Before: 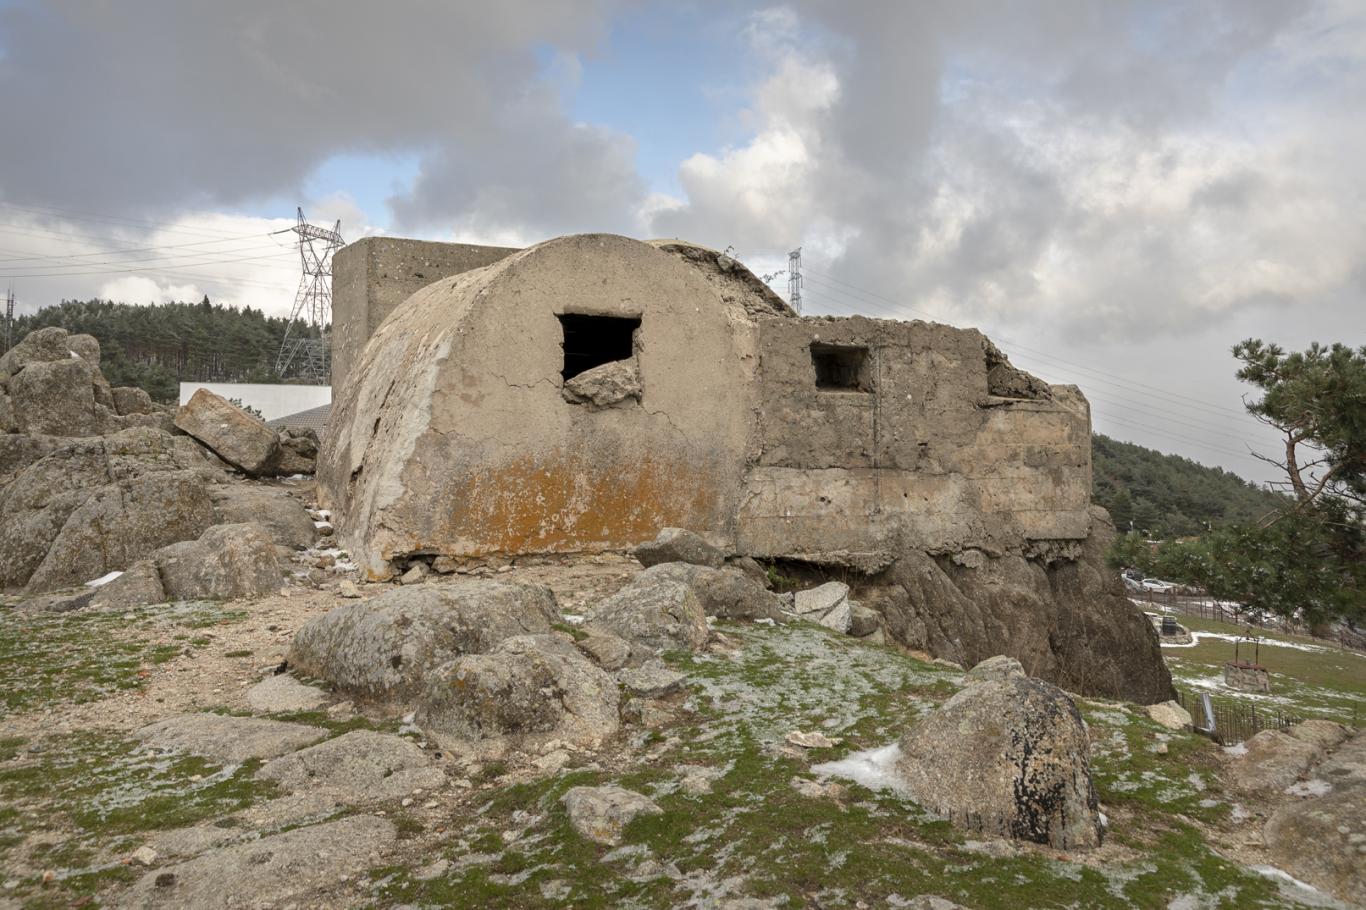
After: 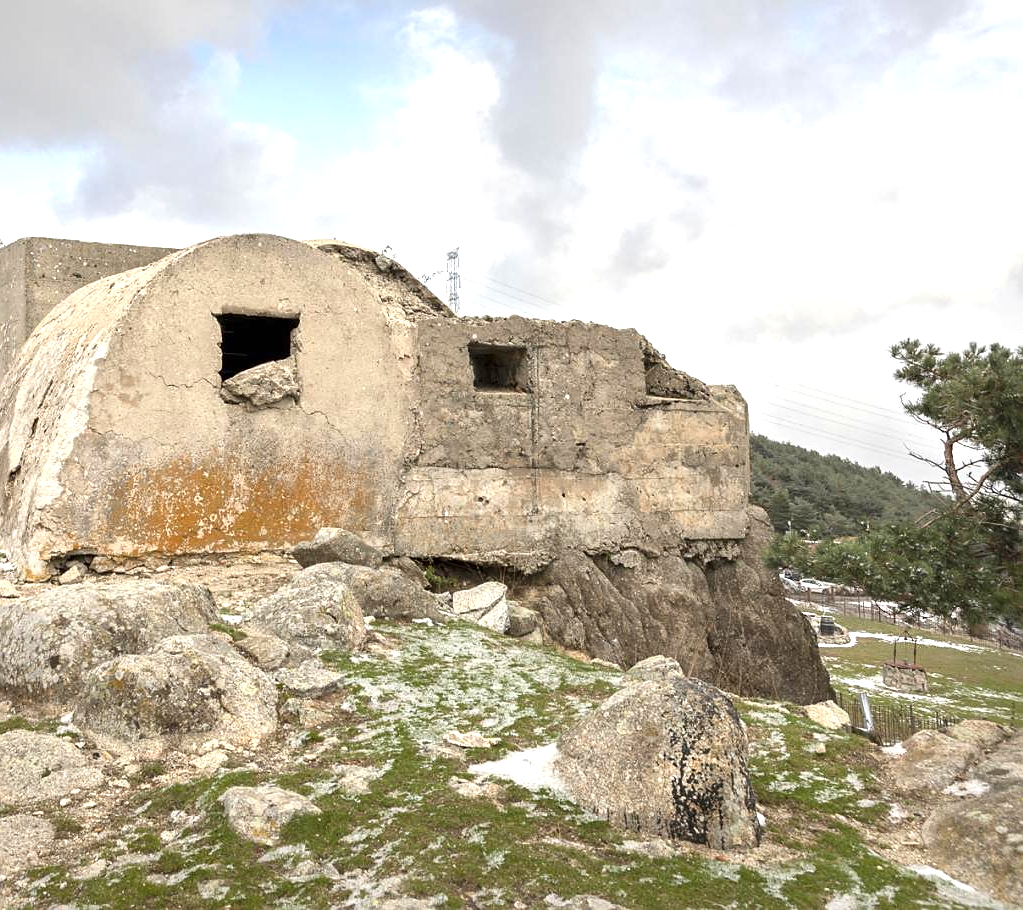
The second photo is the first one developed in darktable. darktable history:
crop and rotate: left 25.048%
sharpen: radius 1.012
exposure: black level correction 0, exposure 1.001 EV, compensate highlight preservation false
local contrast: mode bilateral grid, contrast 21, coarseness 50, detail 120%, midtone range 0.2
